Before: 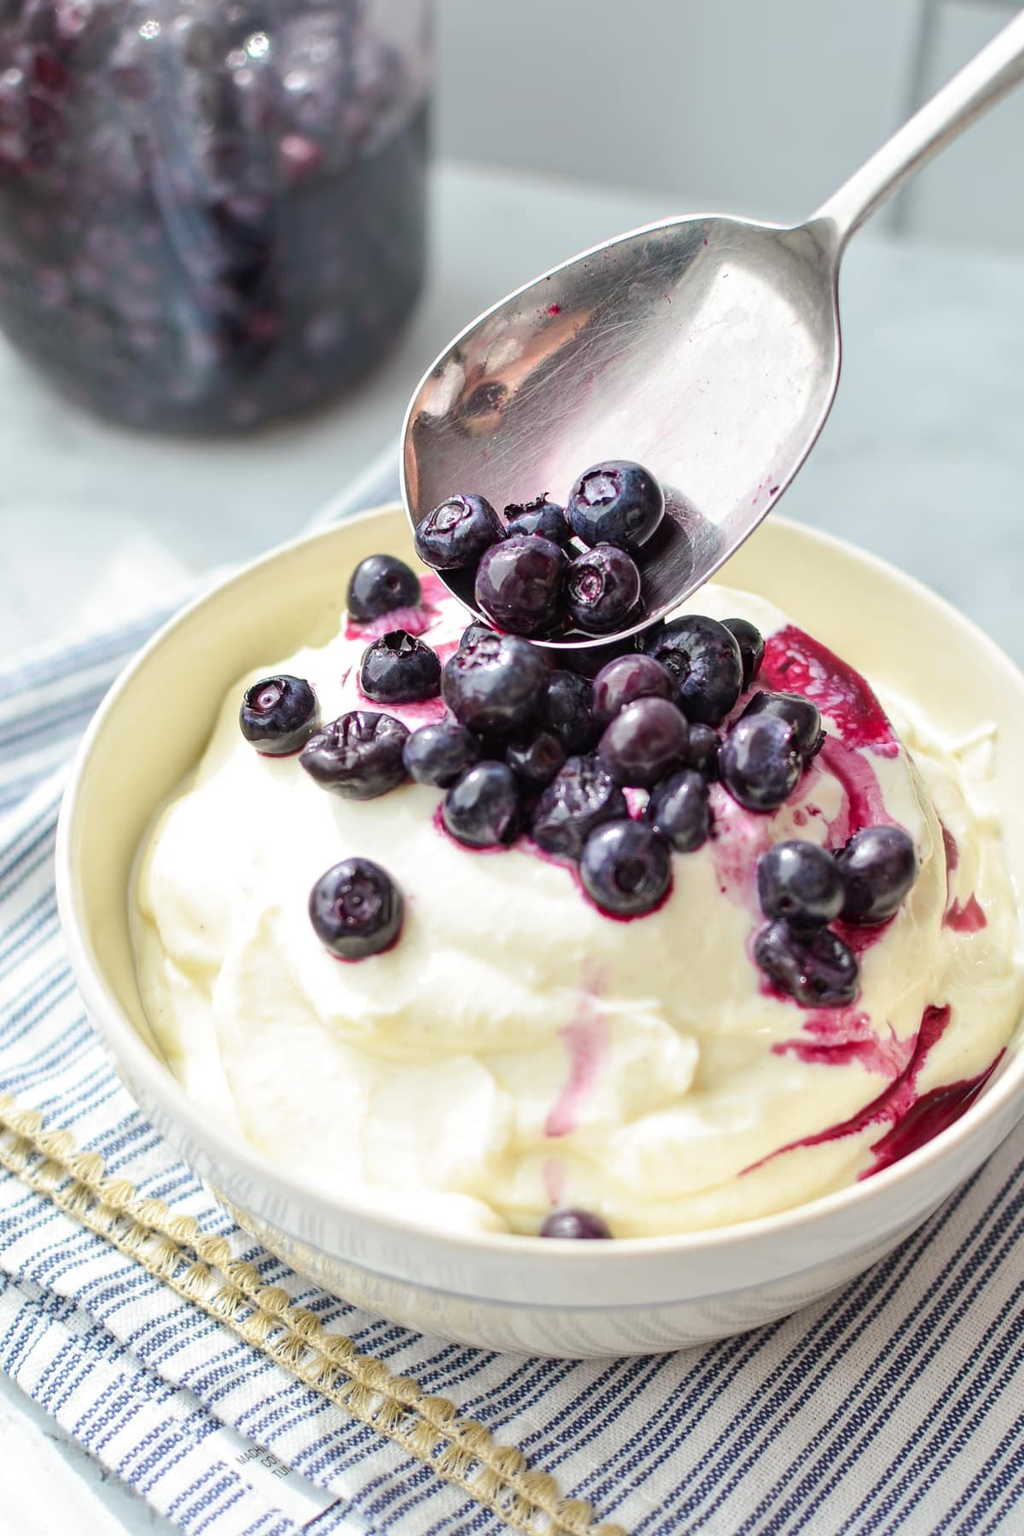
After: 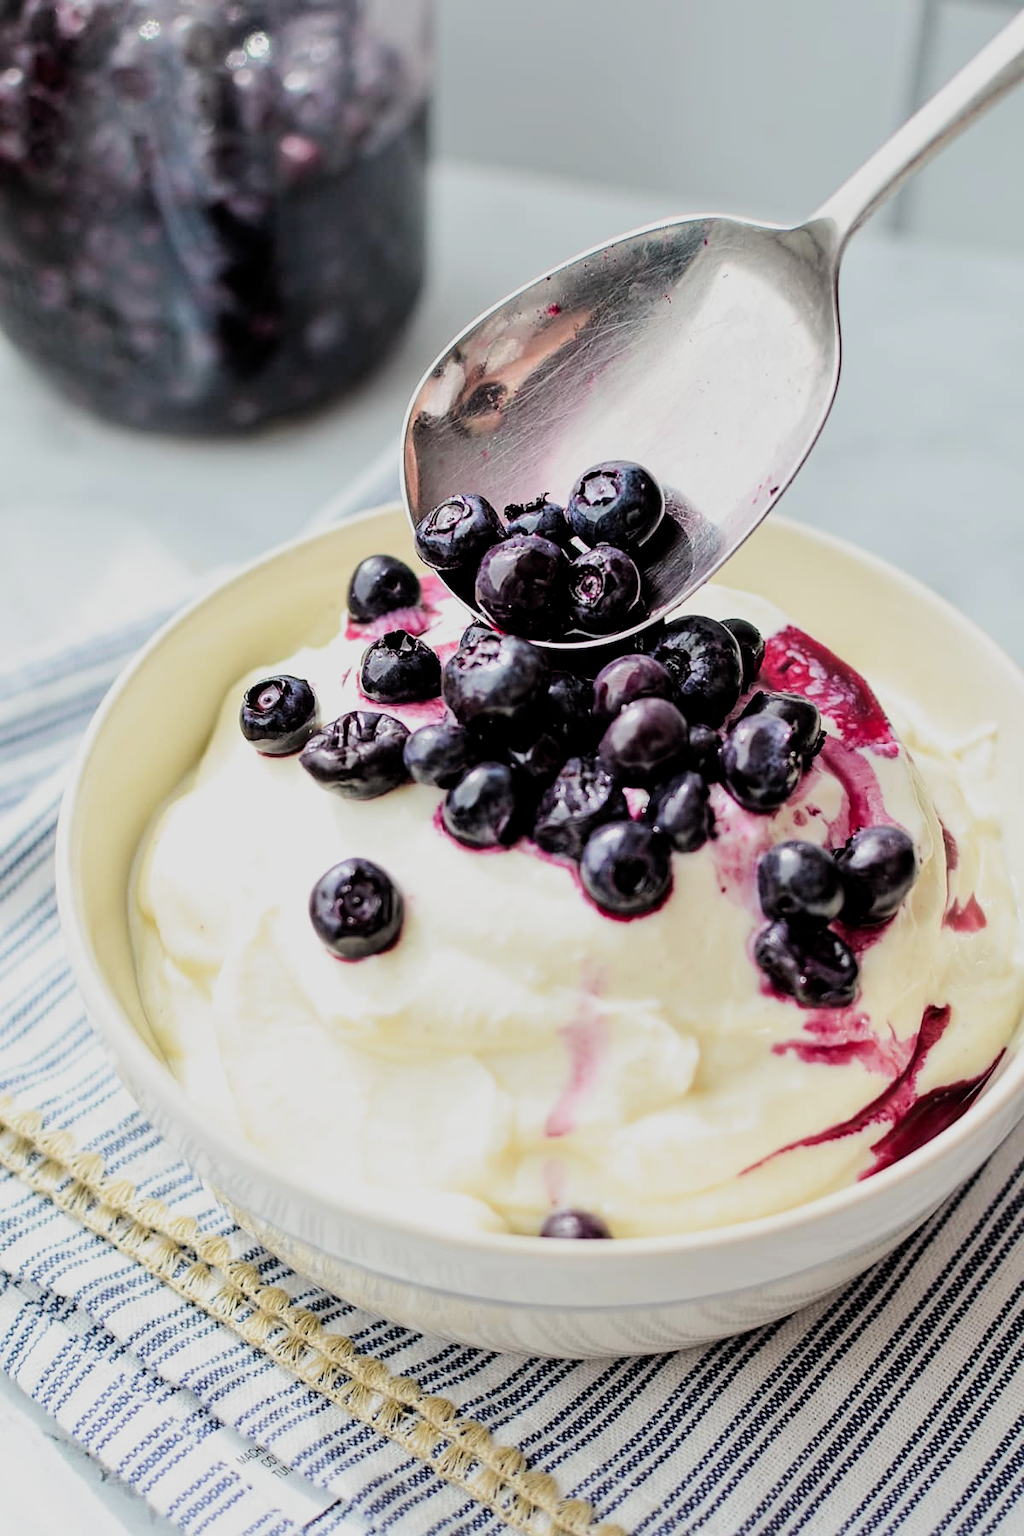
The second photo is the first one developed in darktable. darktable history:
exposure: black level correction 0.002, exposure -0.1 EV, compensate highlight preservation false
sharpen: amount 0.2
filmic rgb: black relative exposure -5 EV, hardness 2.88, contrast 1.3, highlights saturation mix -30%
